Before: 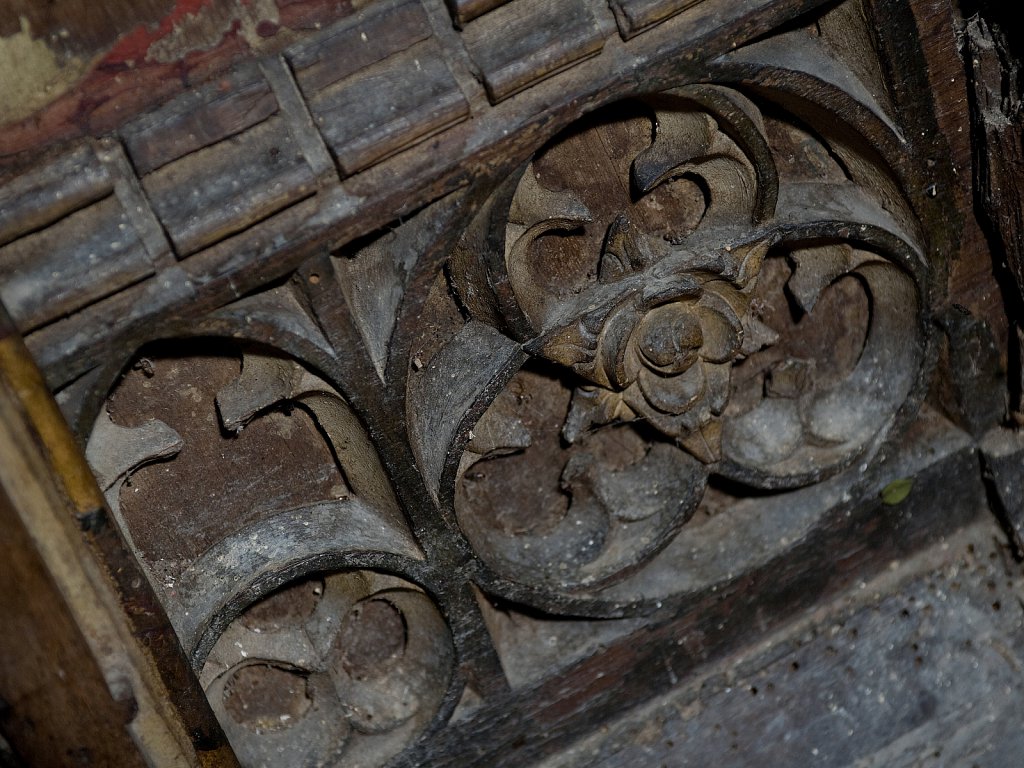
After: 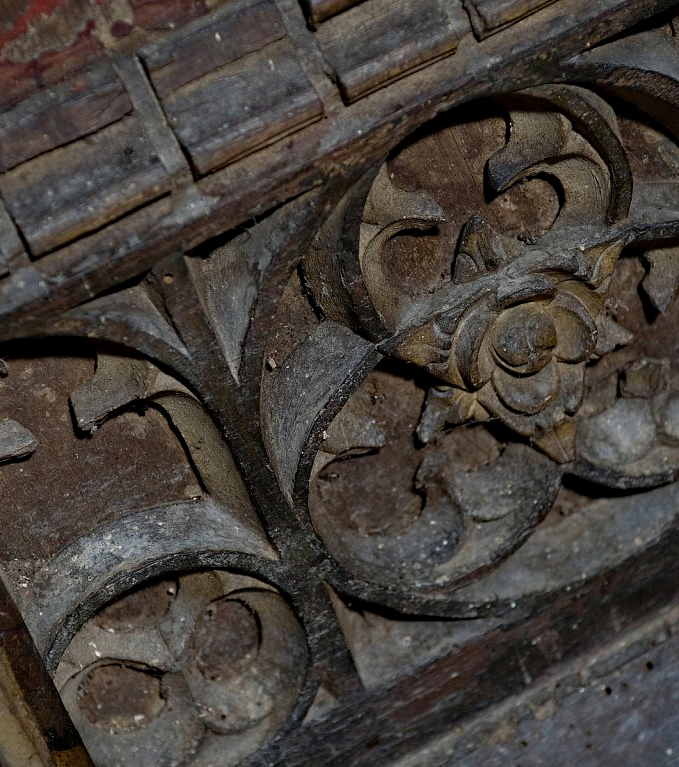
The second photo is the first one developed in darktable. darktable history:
haze removal: compatibility mode true, adaptive false
crop and rotate: left 14.315%, right 19.29%
